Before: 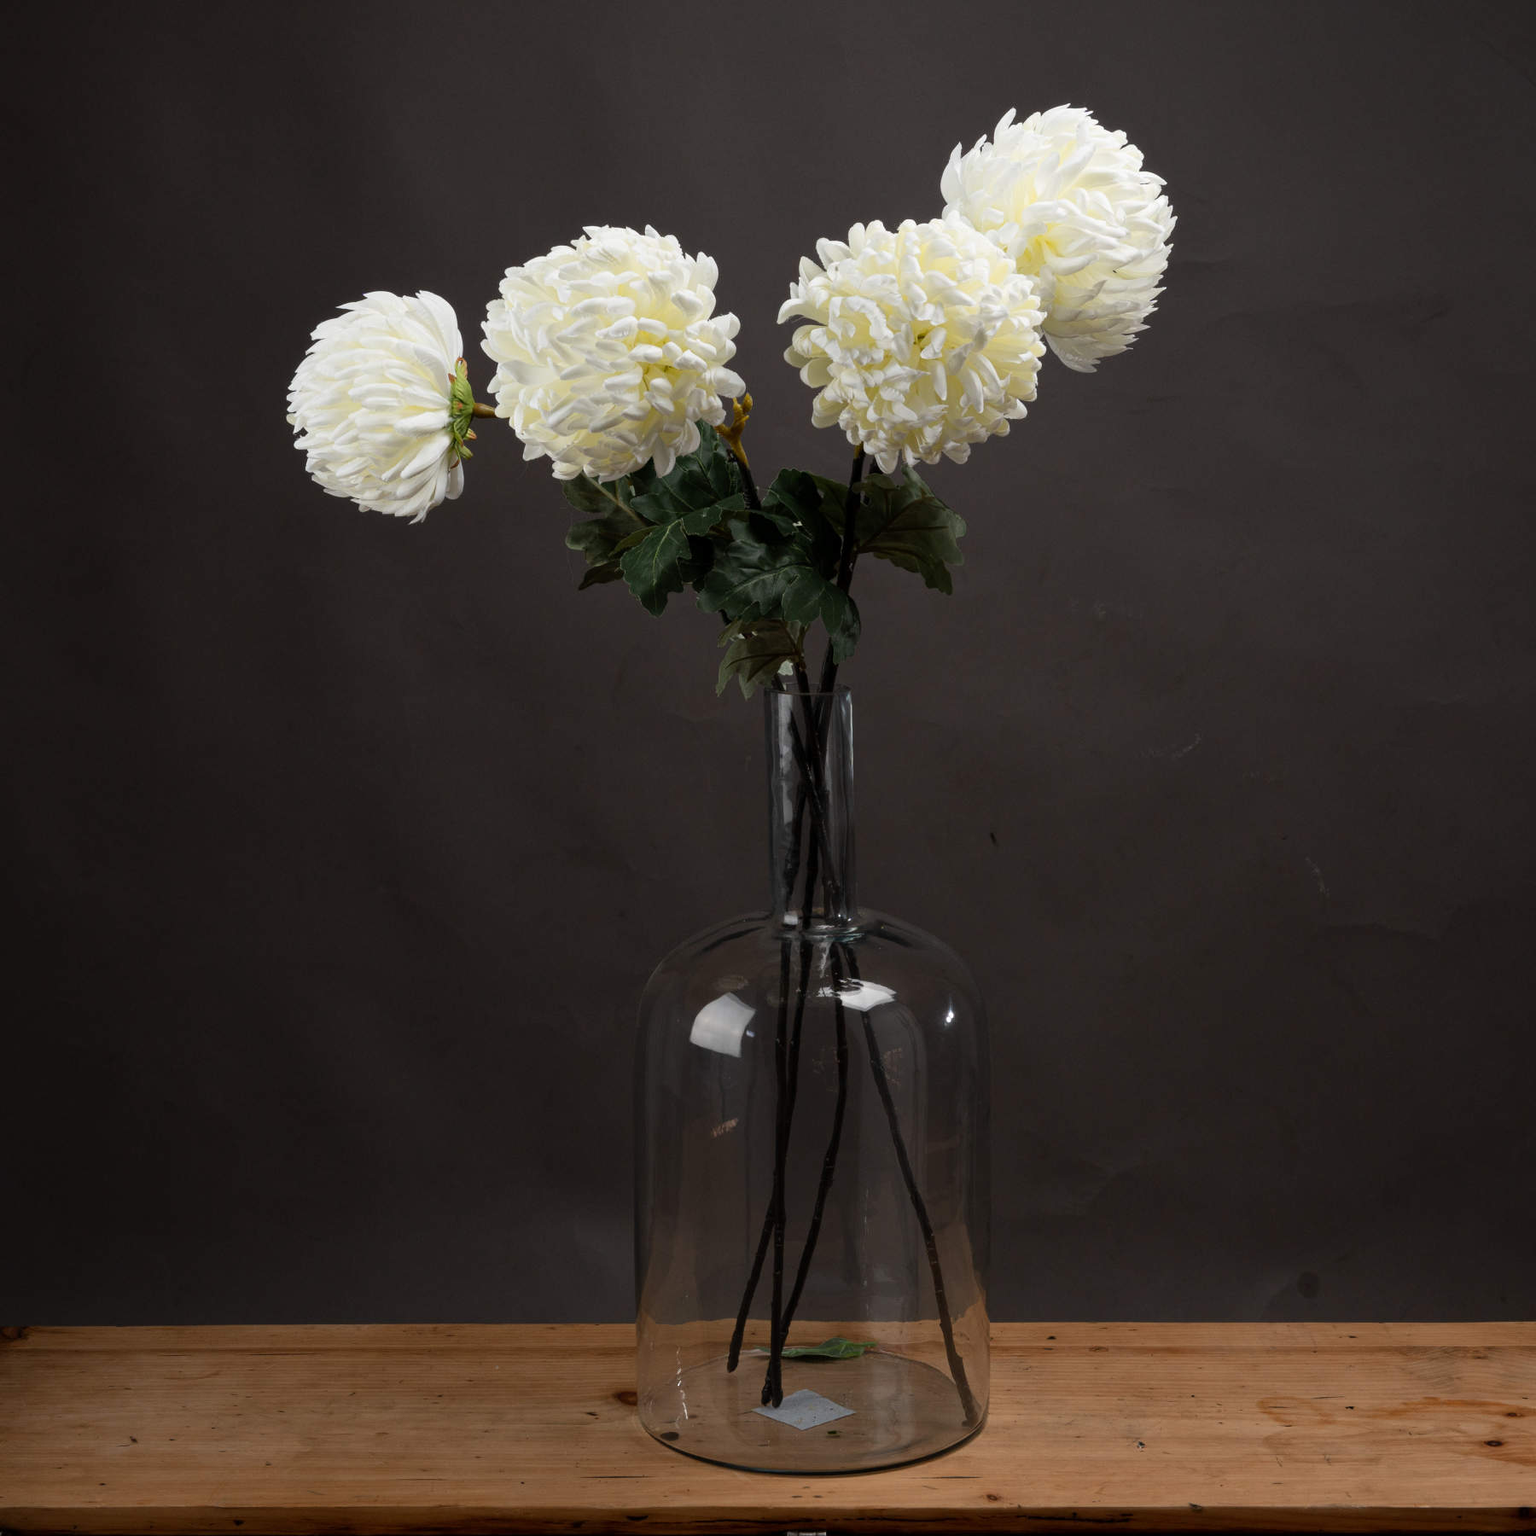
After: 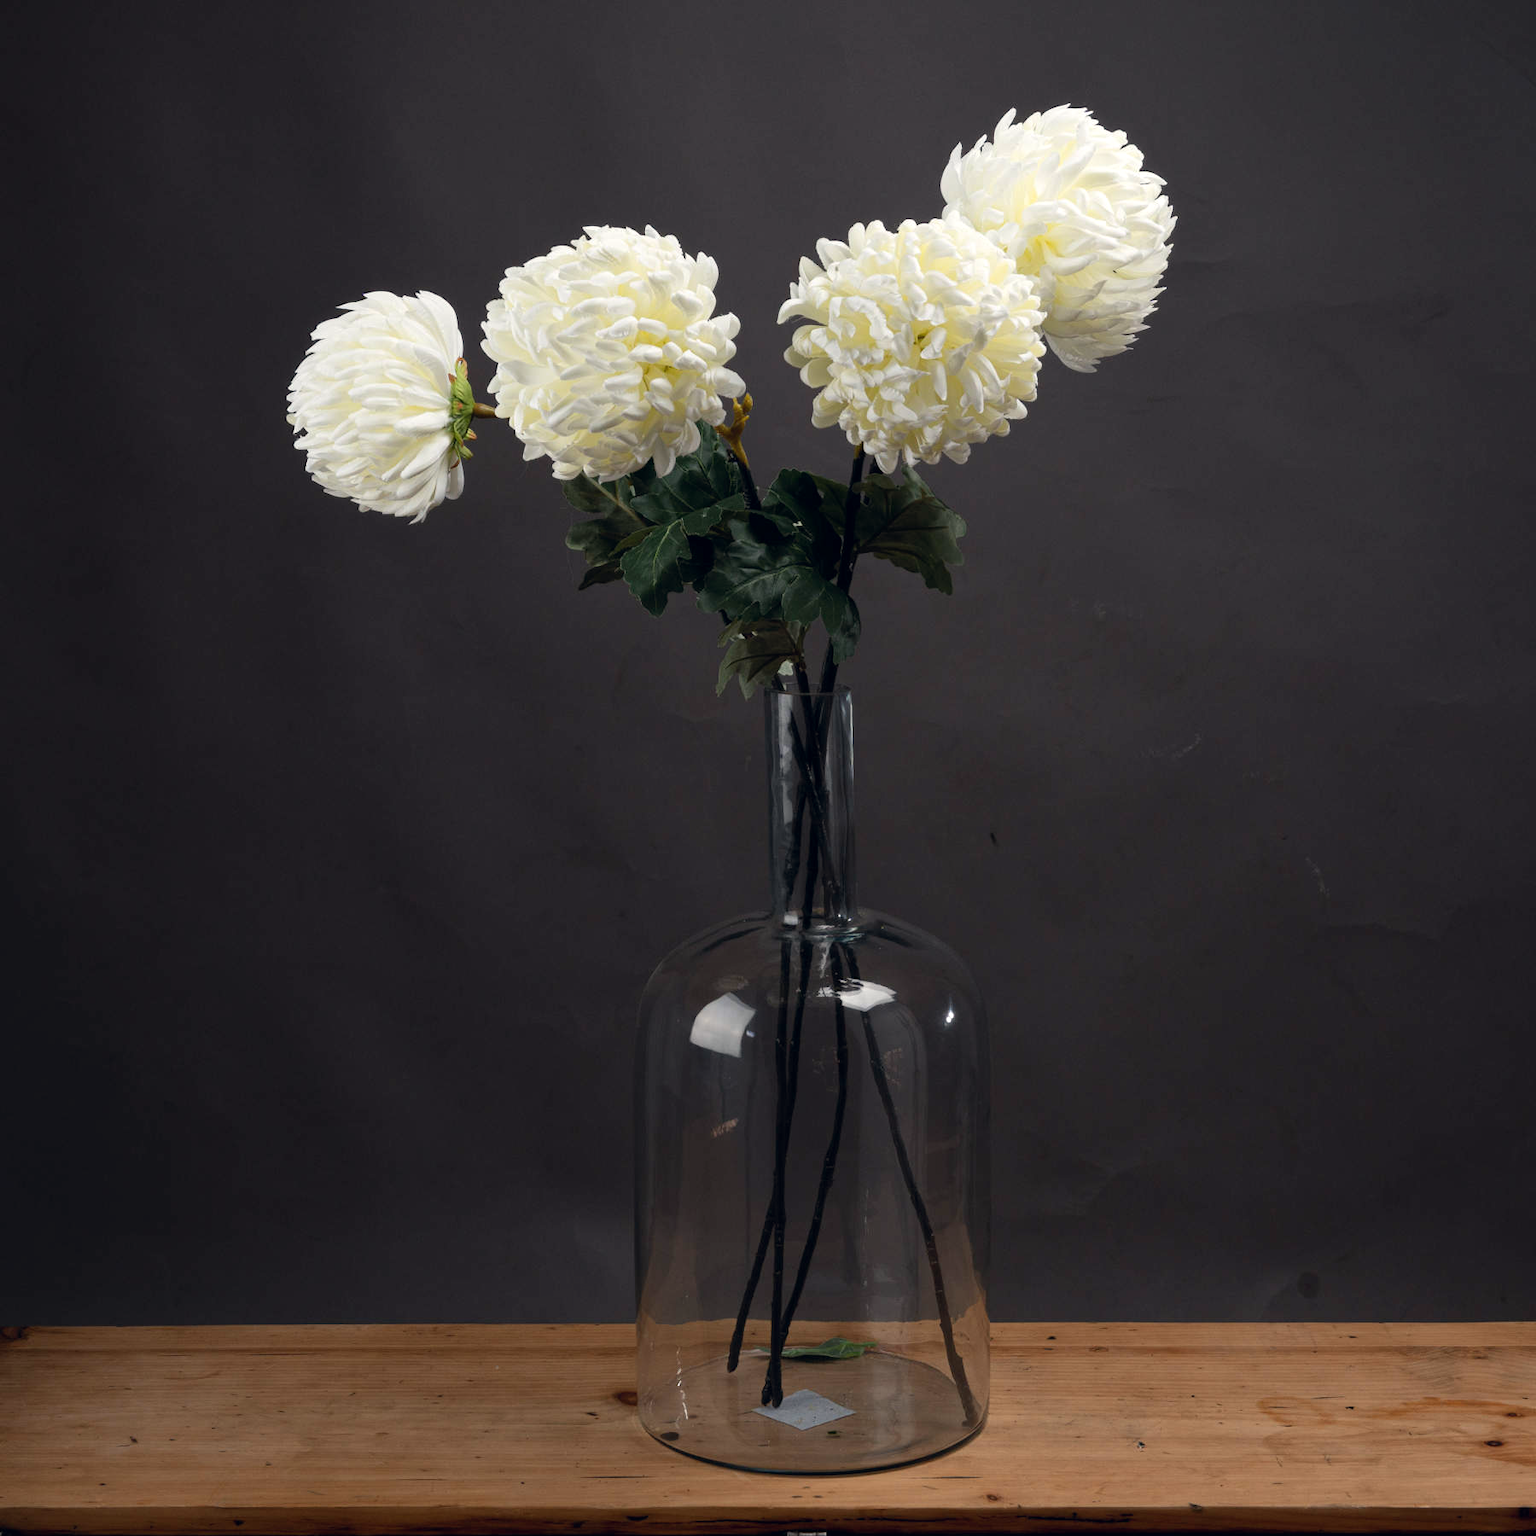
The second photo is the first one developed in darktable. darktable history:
tone equalizer: edges refinement/feathering 500, mask exposure compensation -1.57 EV, preserve details guided filter
exposure: exposure 0.13 EV, compensate highlight preservation false
color correction: highlights a* 0.25, highlights b* 2.7, shadows a* -0.972, shadows b* -4.77
